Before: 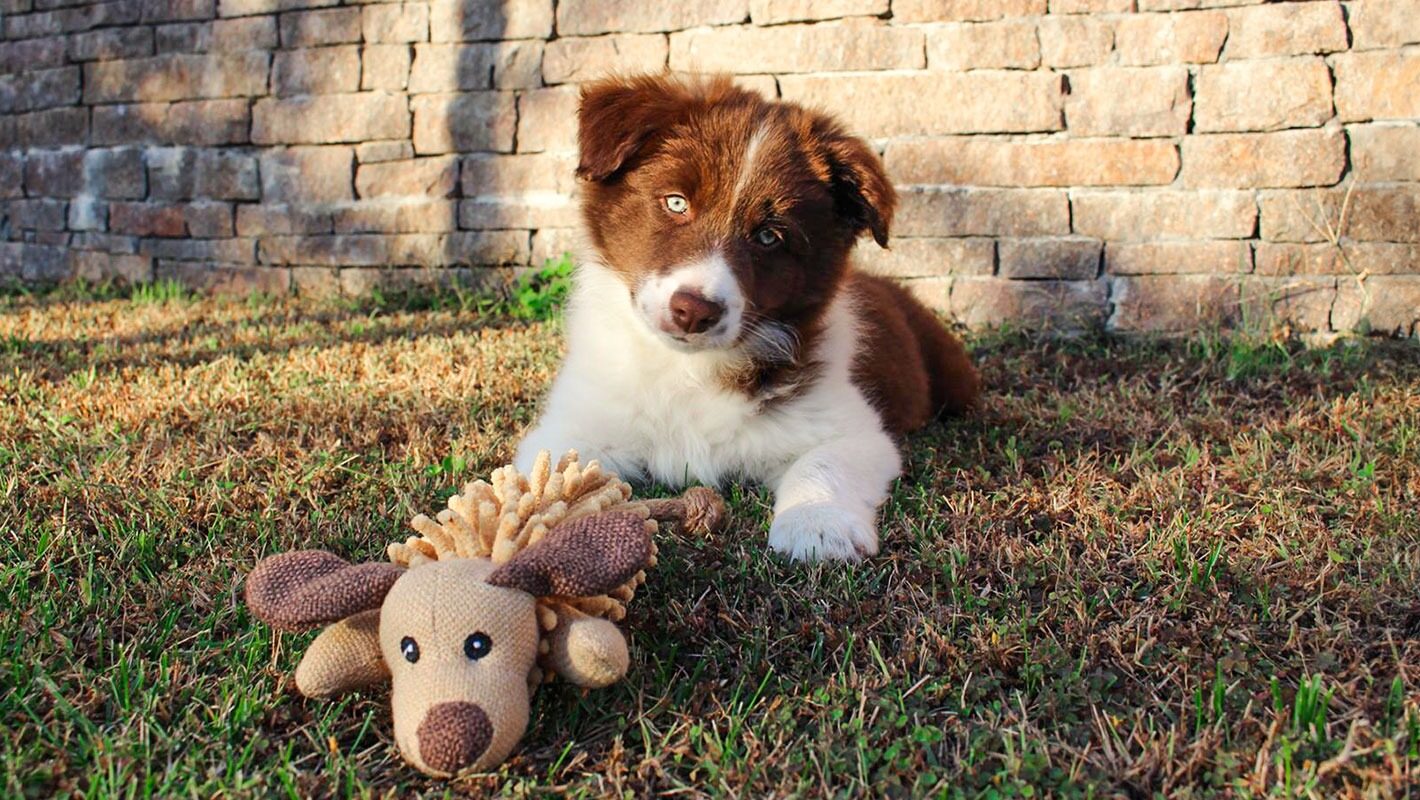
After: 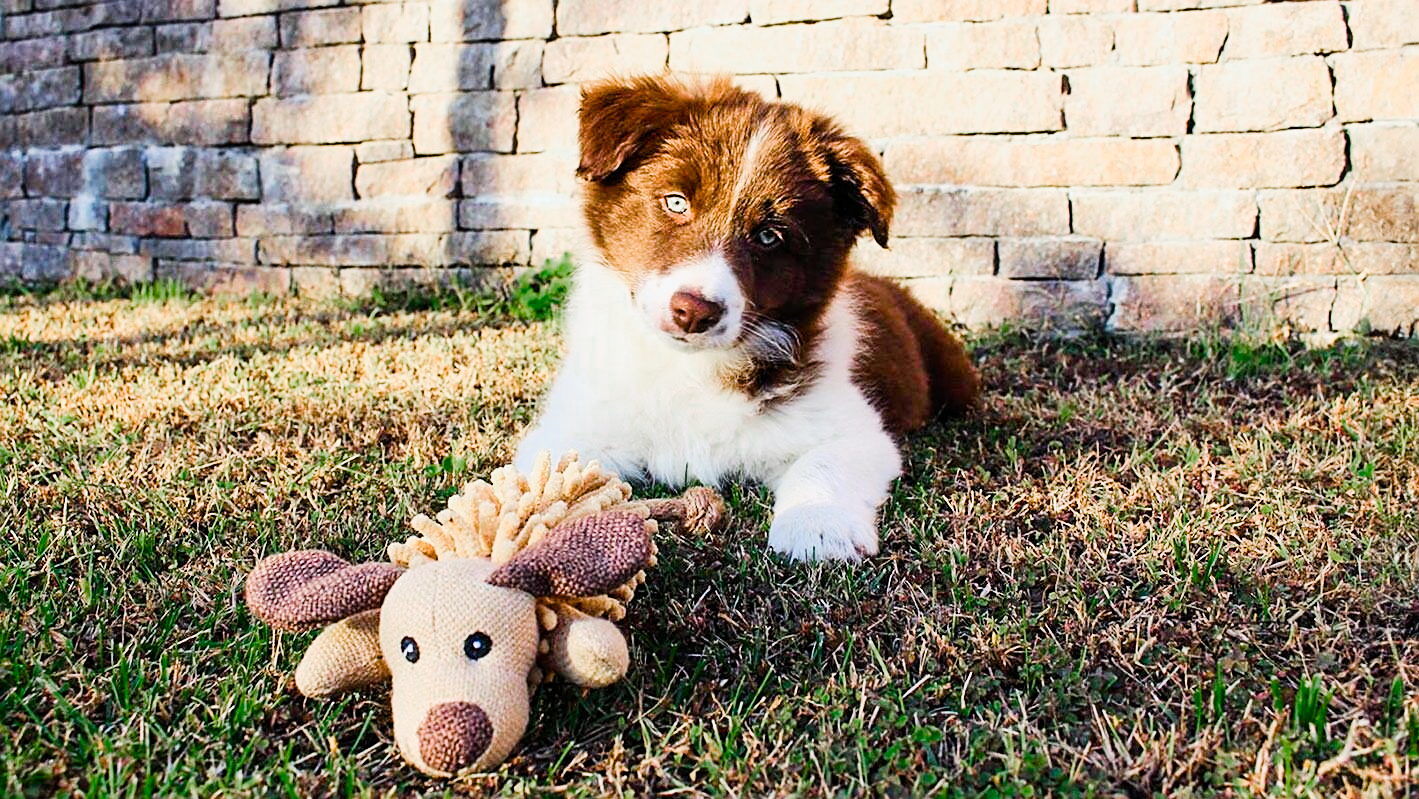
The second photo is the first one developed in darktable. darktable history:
white balance: red 0.974, blue 1.044
filmic rgb: black relative exposure -7.5 EV, white relative exposure 5 EV, hardness 3.31, contrast 1.3, contrast in shadows safe
color zones: curves: ch0 [(0, 0.558) (0.143, 0.548) (0.286, 0.447) (0.429, 0.259) (0.571, 0.5) (0.714, 0.5) (0.857, 0.593) (1, 0.558)]; ch1 [(0, 0.543) (0.01, 0.544) (0.12, 0.492) (0.248, 0.458) (0.5, 0.534) (0.748, 0.5) (0.99, 0.469) (1, 0.543)]; ch2 [(0, 0.507) (0.143, 0.522) (0.286, 0.505) (0.429, 0.5) (0.571, 0.5) (0.714, 0.5) (0.857, 0.5) (1, 0.507)]
color balance rgb: perceptual saturation grading › global saturation 25%, perceptual saturation grading › highlights -50%, perceptual saturation grading › shadows 30%, perceptual brilliance grading › global brilliance 12%, global vibrance 20%
exposure: black level correction 0, exposure 0.5 EV, compensate highlight preservation false
sharpen: on, module defaults
